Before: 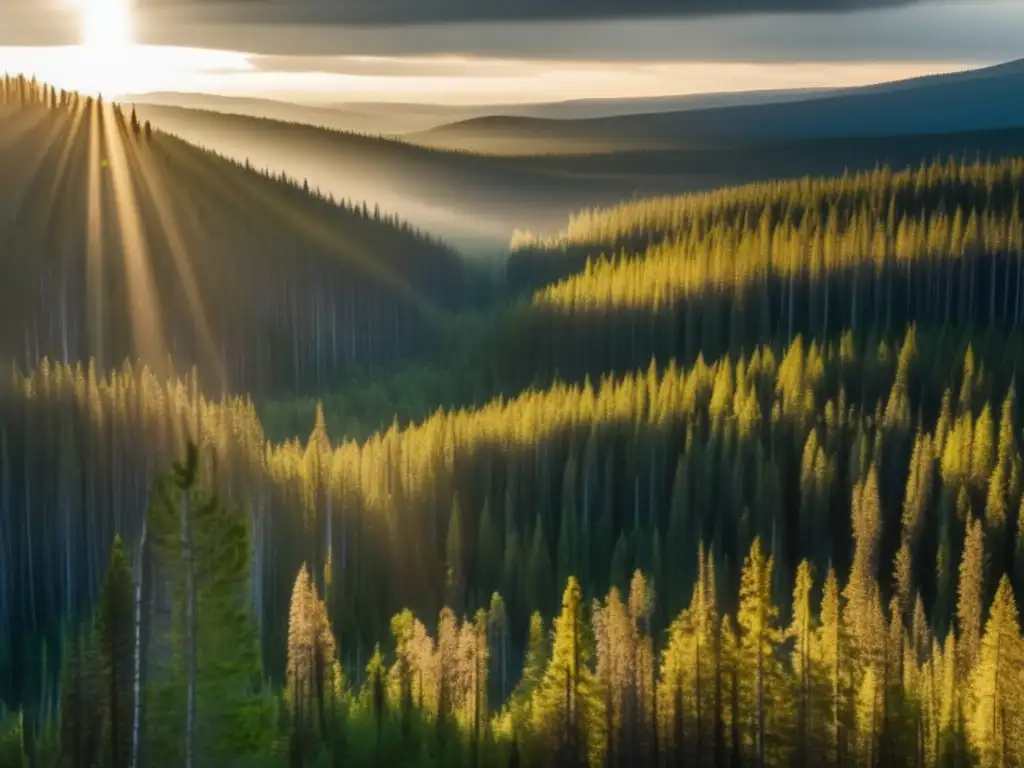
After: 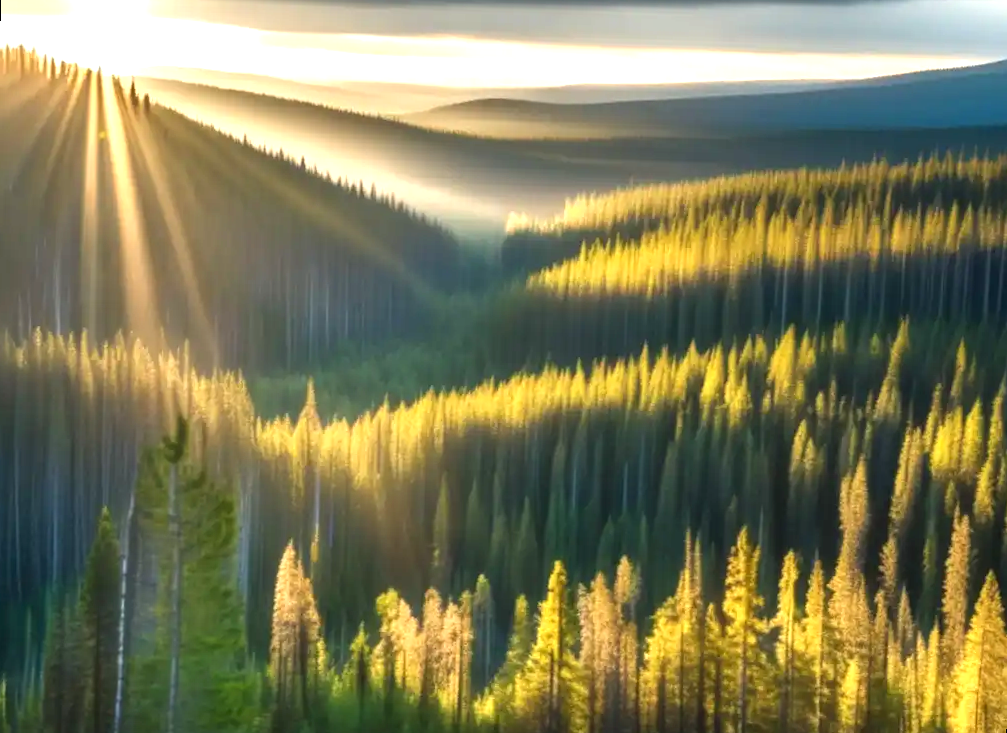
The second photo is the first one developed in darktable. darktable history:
rotate and perspective: rotation 1.57°, crop left 0.018, crop right 0.982, crop top 0.039, crop bottom 0.961
exposure: black level correction 0, exposure 1.1 EV, compensate highlight preservation false
